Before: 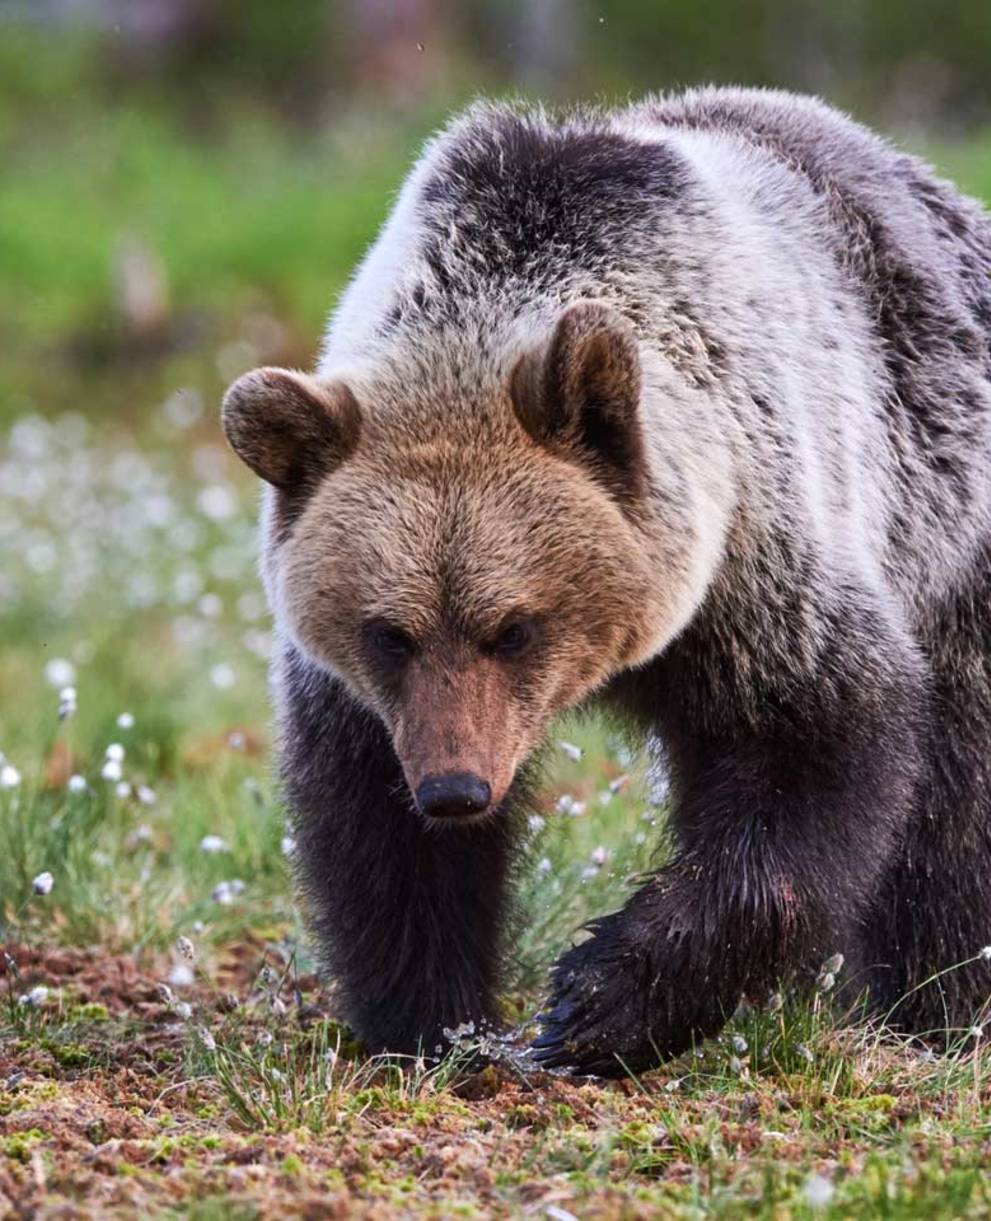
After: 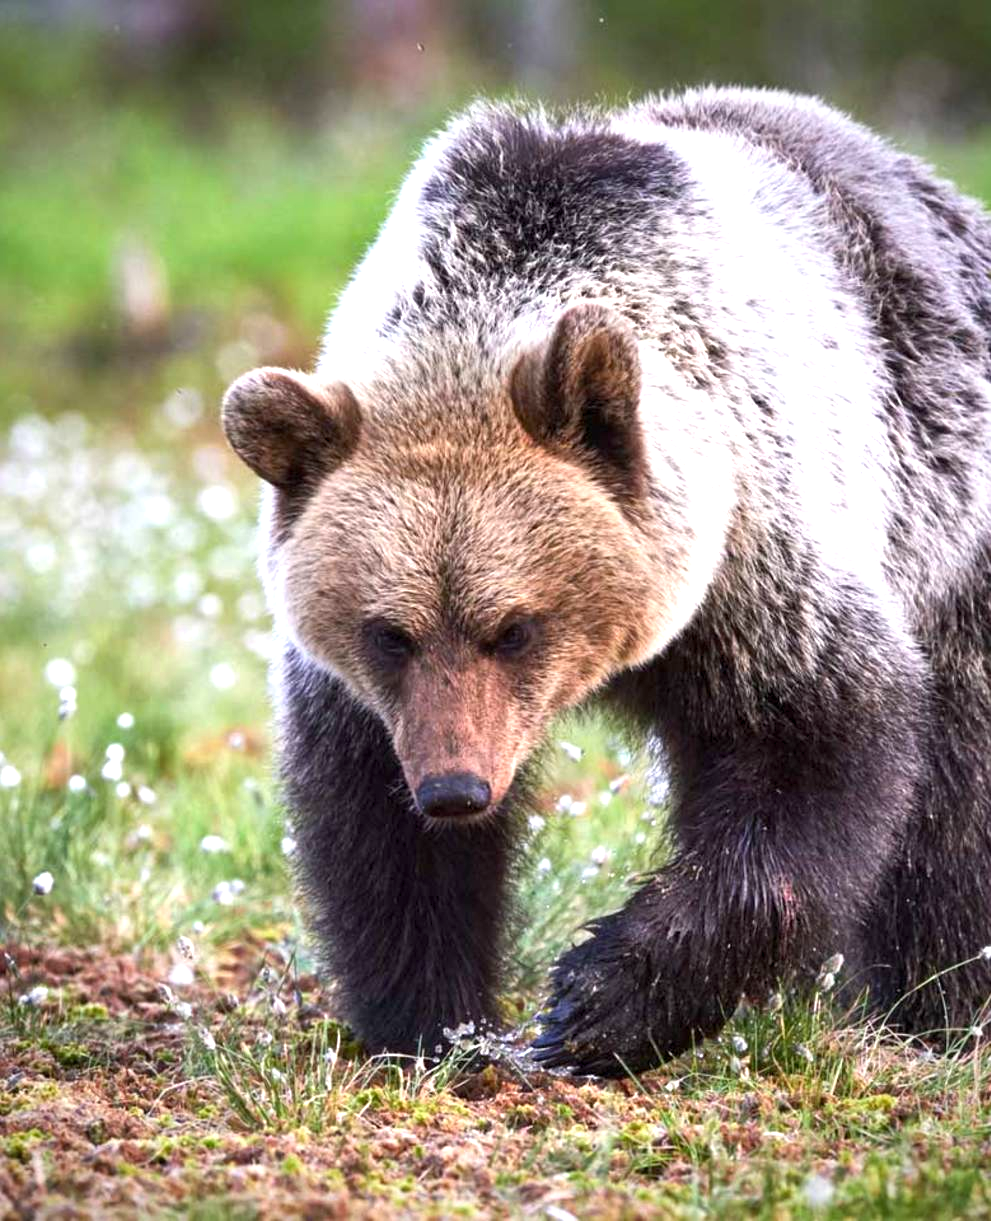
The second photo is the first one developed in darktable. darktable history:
vignetting: fall-off start 71.78%, saturation 0.001
exposure: black level correction 0.001, exposure 0.954 EV, compensate highlight preservation false
levels: mode automatic, black 0.047%
